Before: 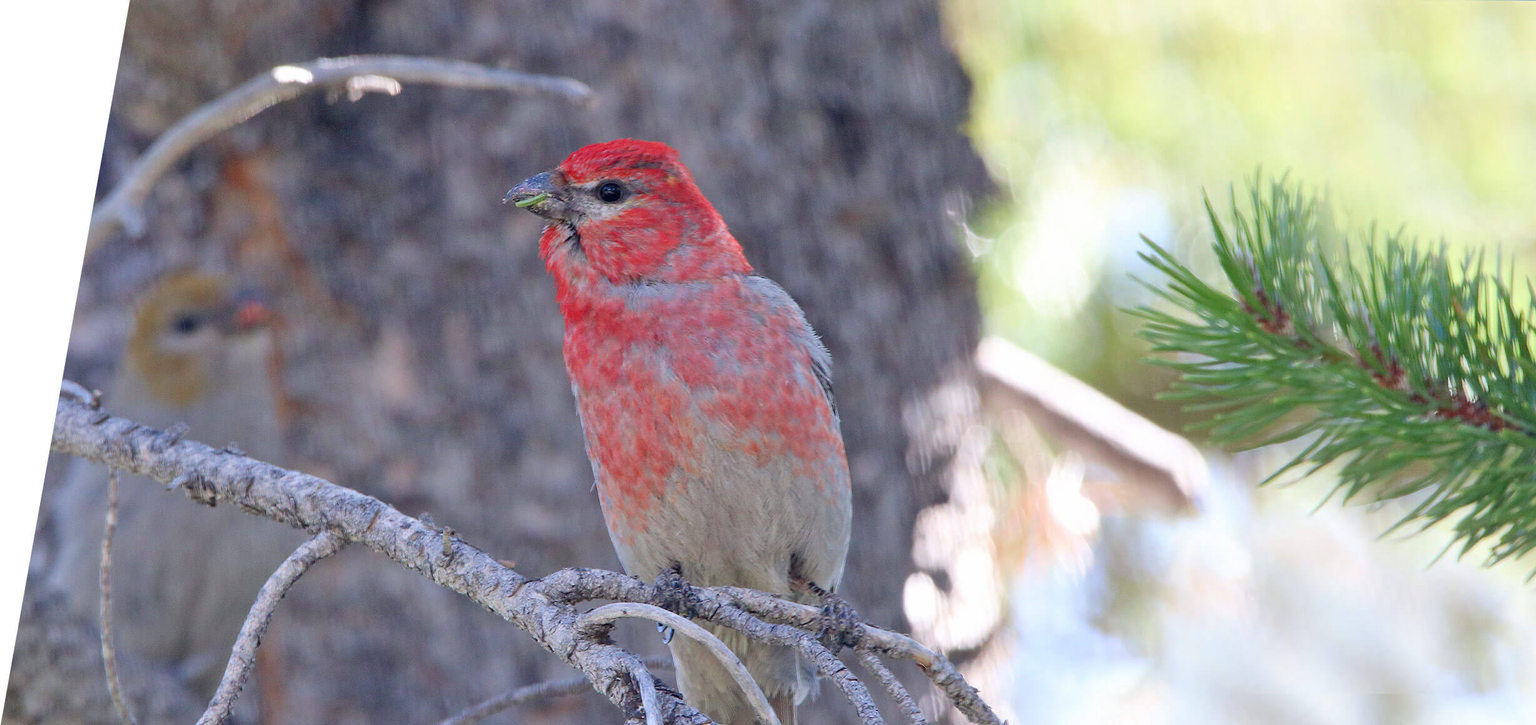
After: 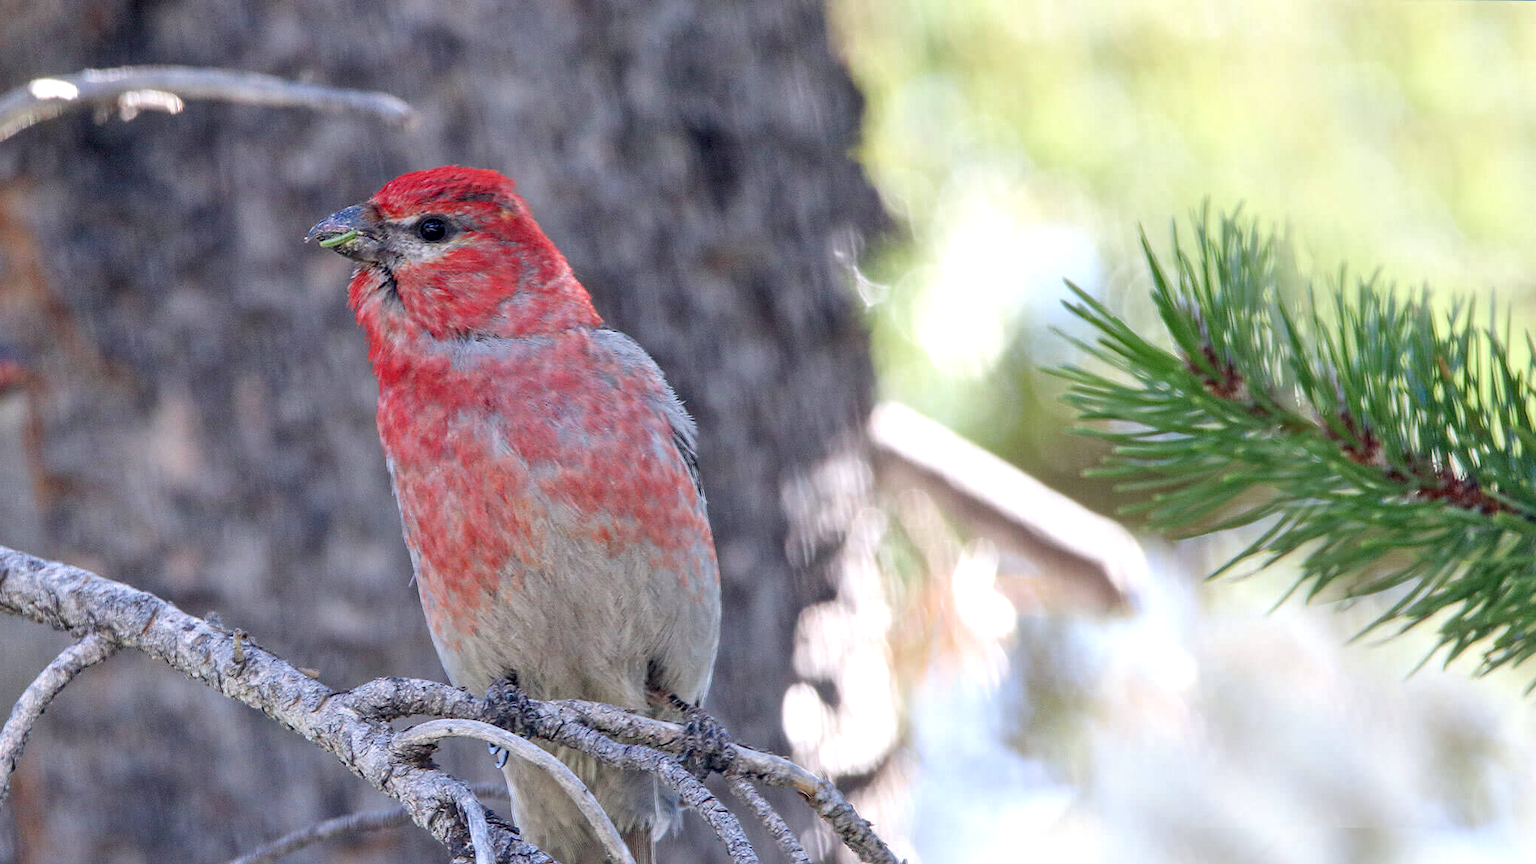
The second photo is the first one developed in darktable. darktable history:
crop: left 16.145%
local contrast: detail 142%
